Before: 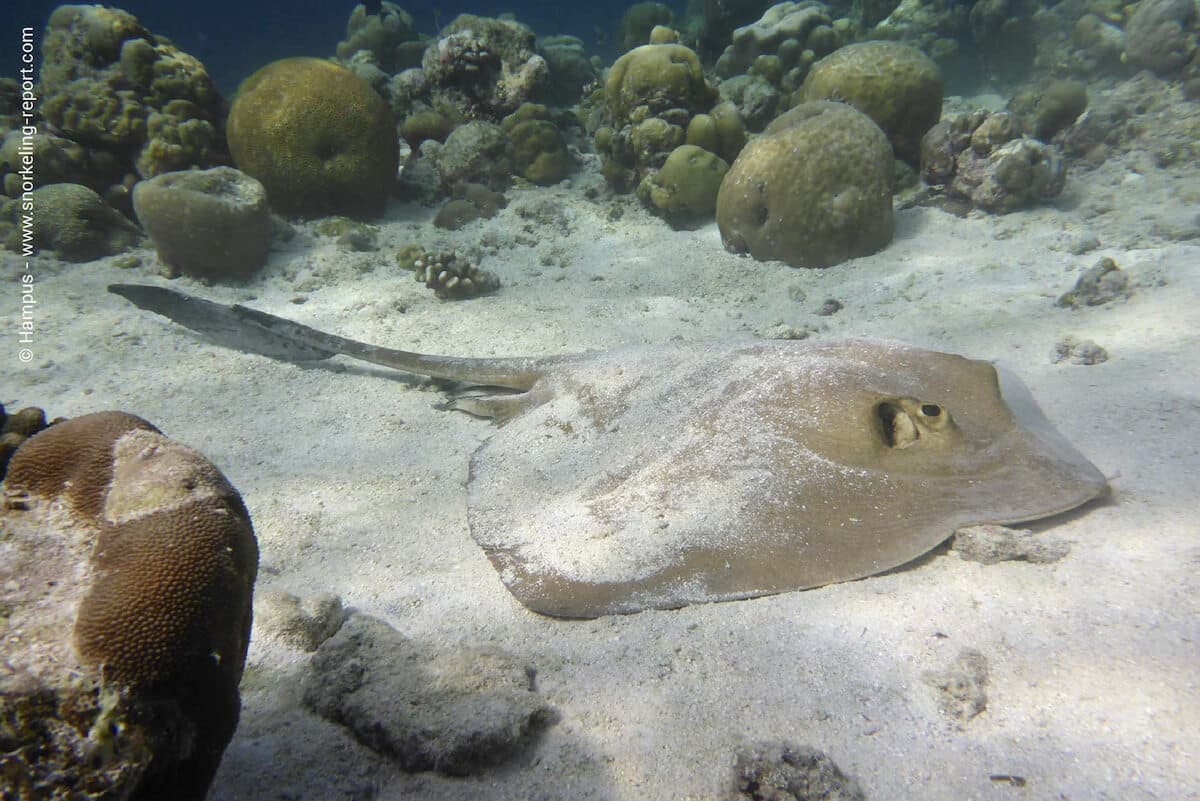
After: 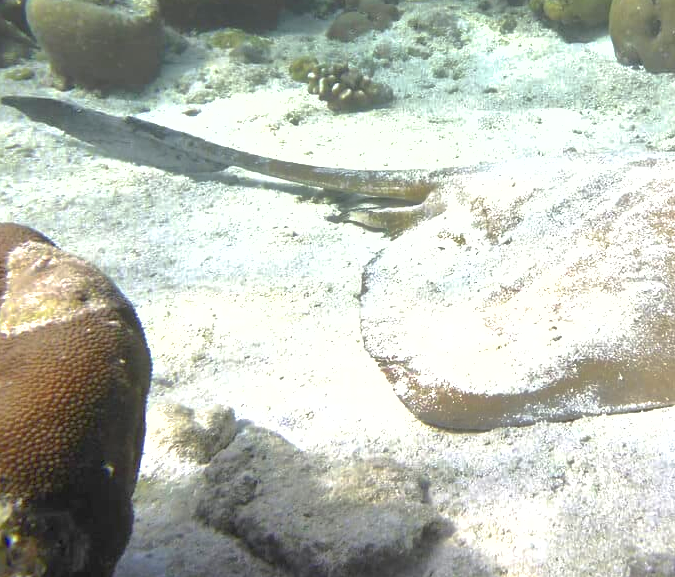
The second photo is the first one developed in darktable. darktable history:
crop: left 8.978%, top 23.587%, right 34.719%, bottom 4.272%
exposure: black level correction 0, exposure 1.103 EV, compensate exposure bias true, compensate highlight preservation false
shadows and highlights: on, module defaults
